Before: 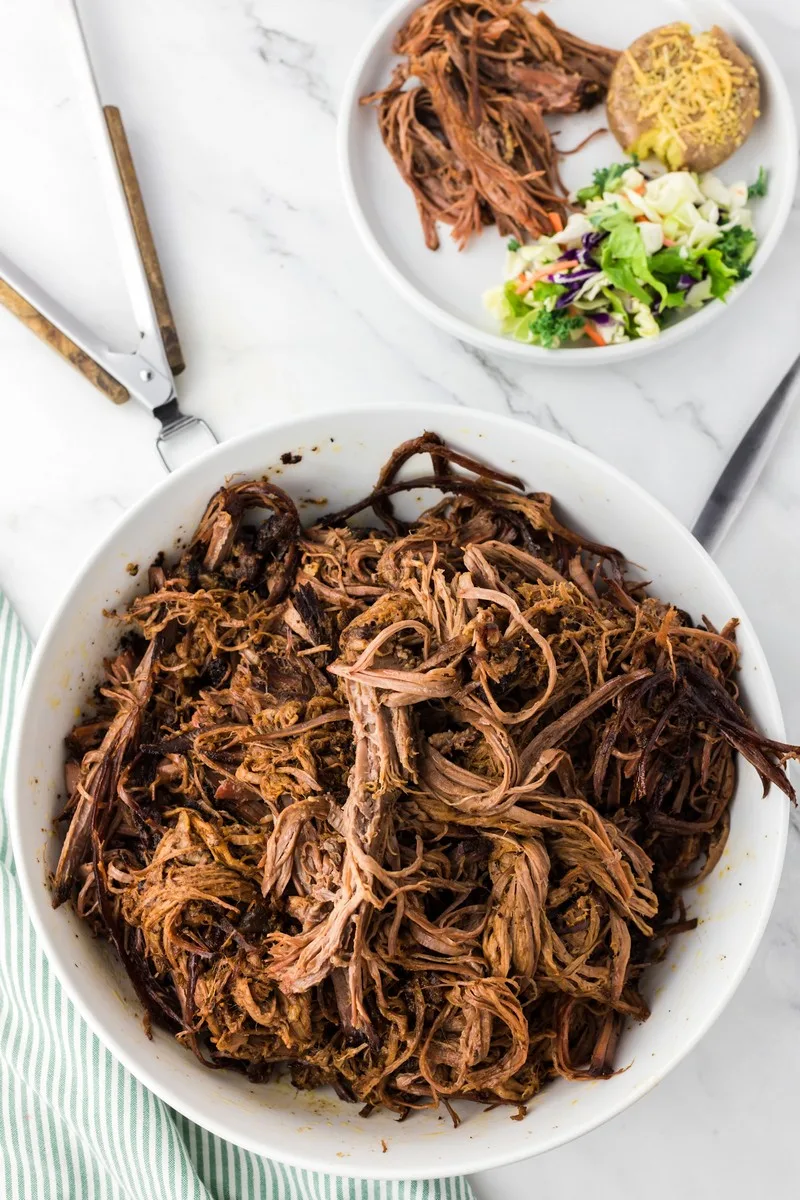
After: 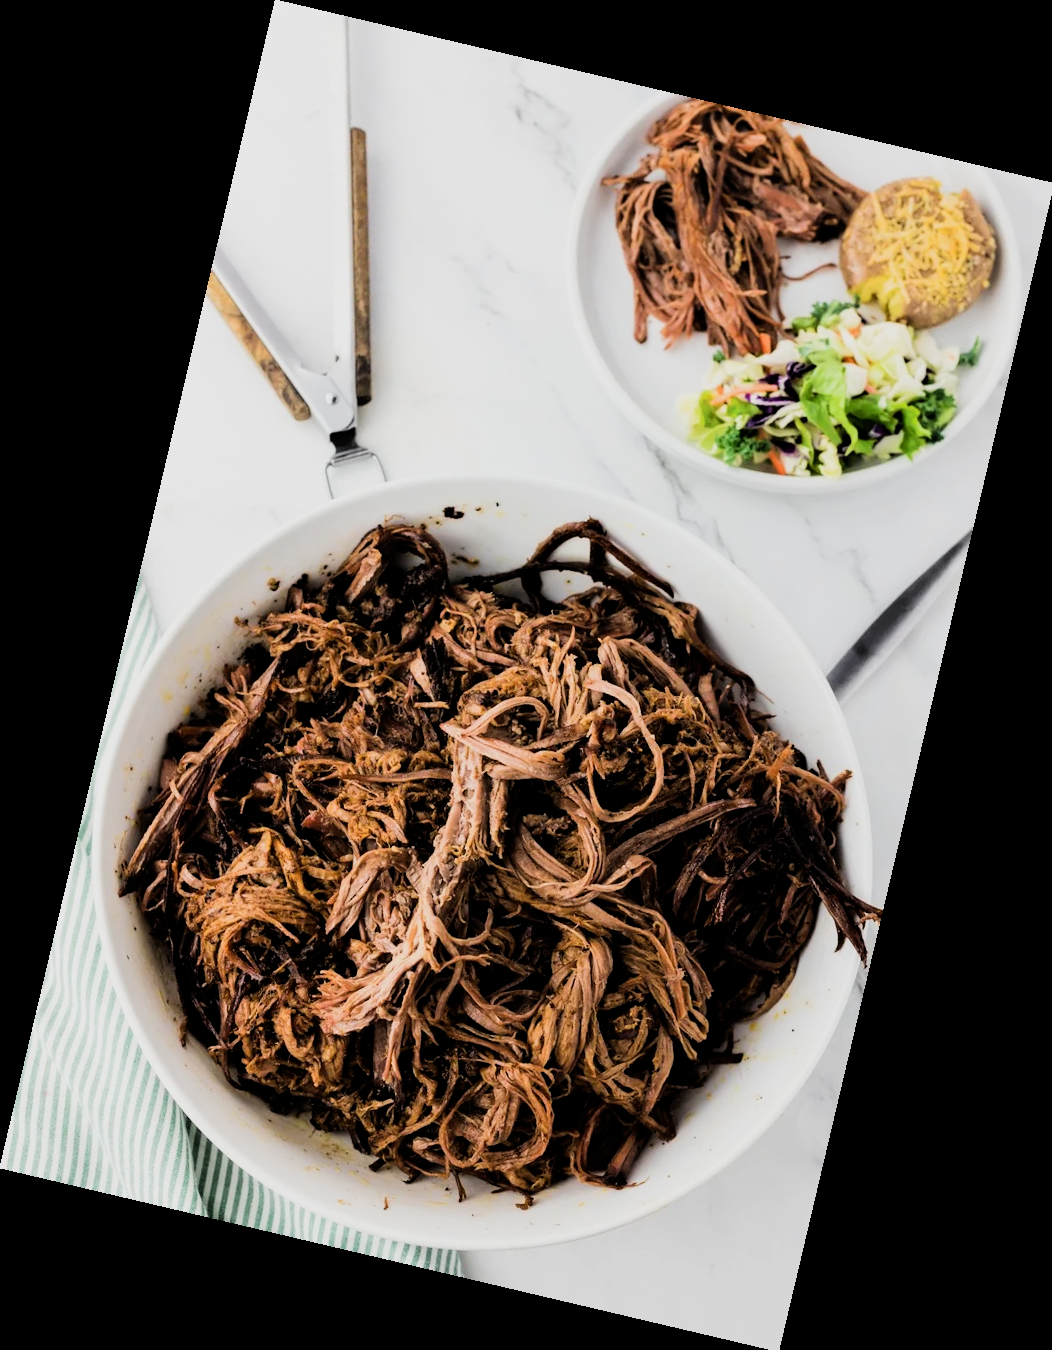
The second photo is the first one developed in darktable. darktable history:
filmic rgb: black relative exposure -5 EV, hardness 2.88, contrast 1.4, highlights saturation mix -30%
rotate and perspective: rotation 13.27°, automatic cropping off
